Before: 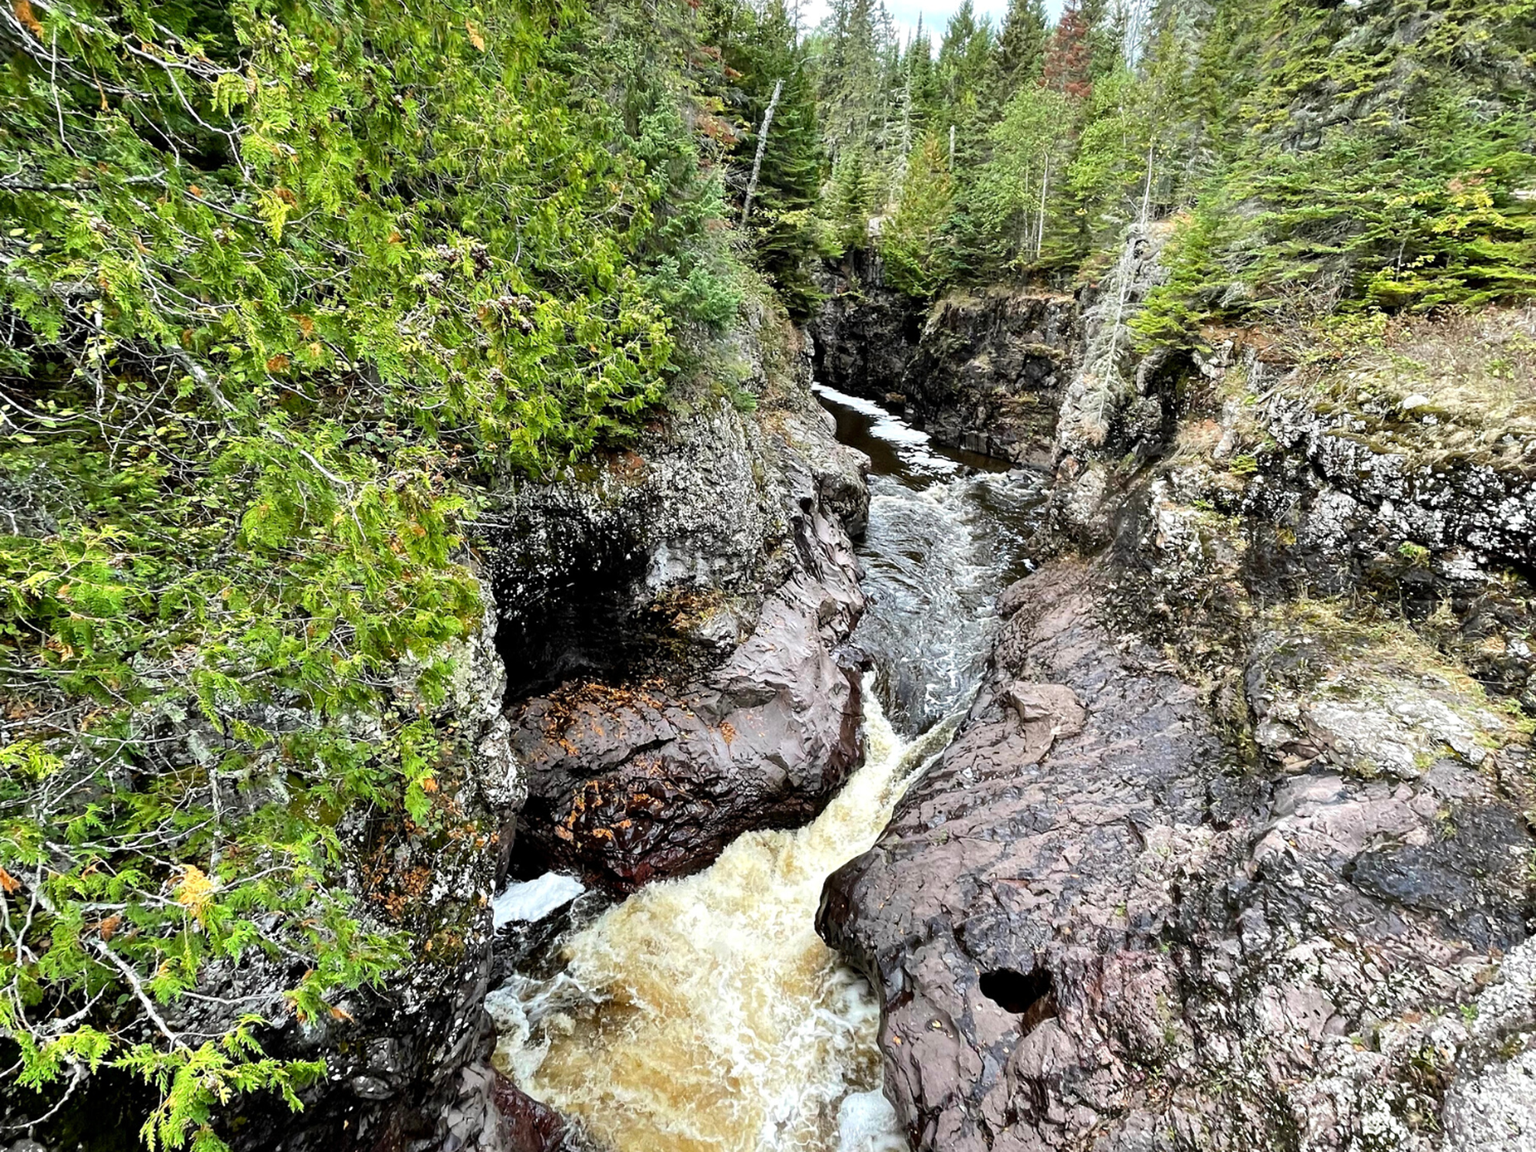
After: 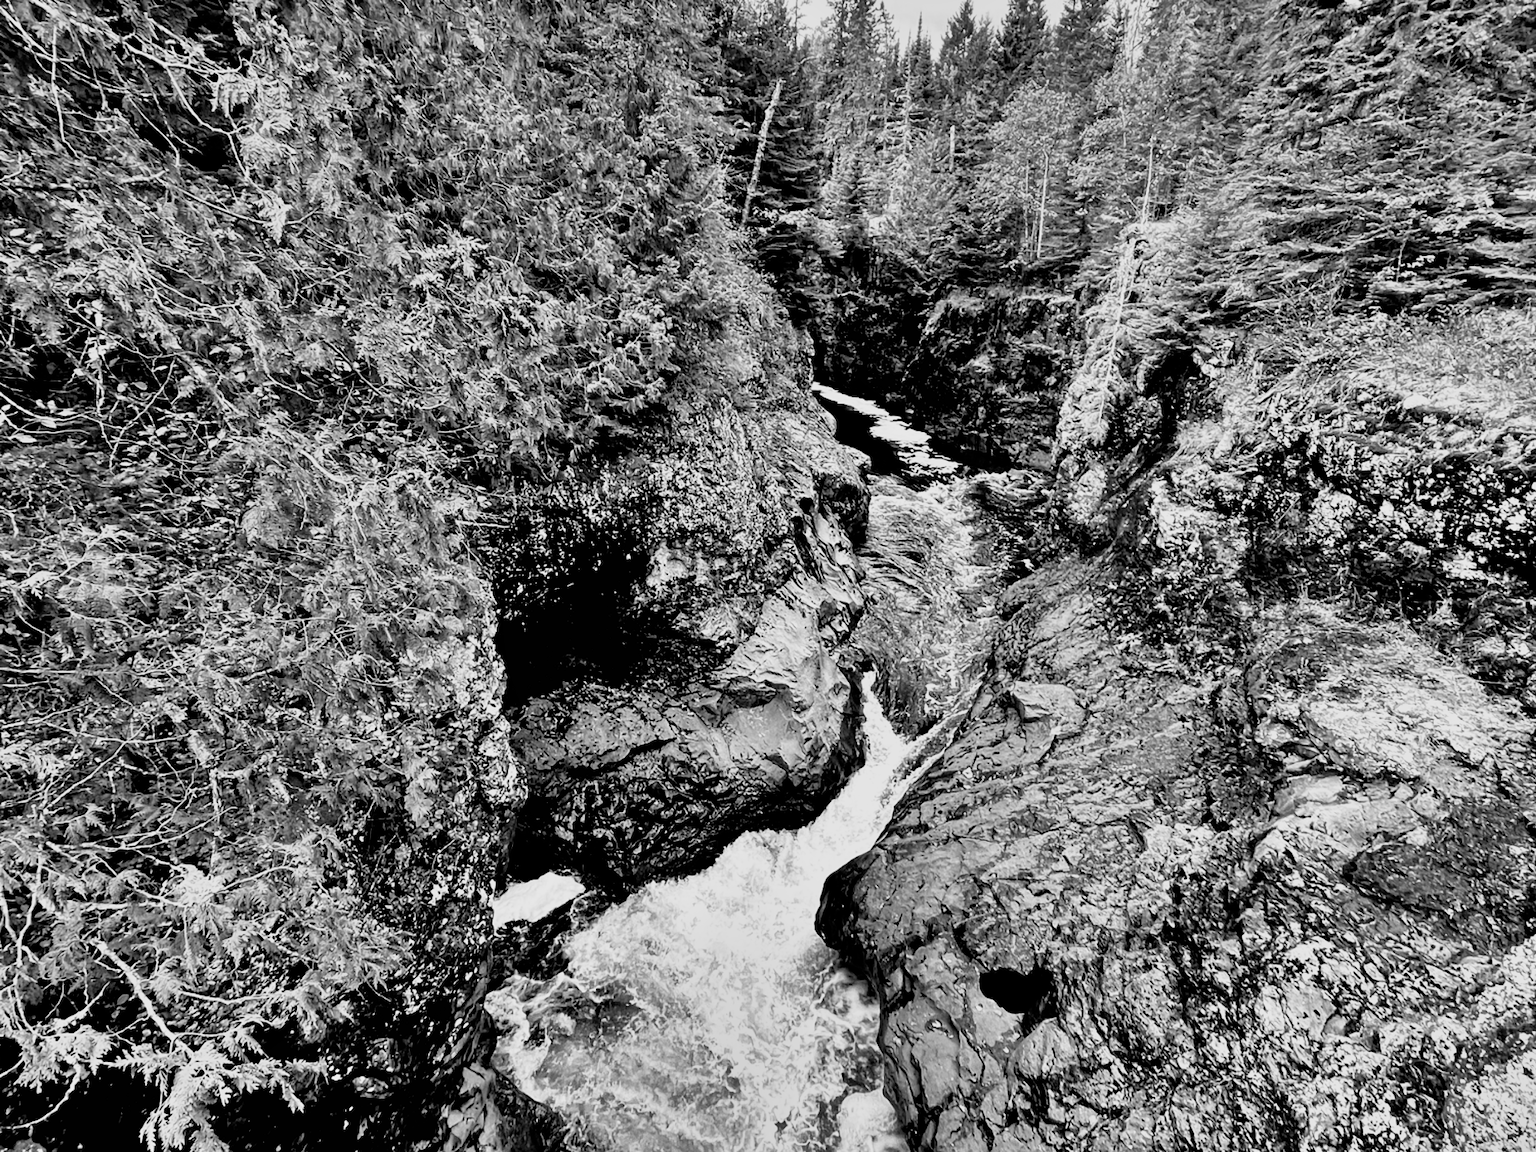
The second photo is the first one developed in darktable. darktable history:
shadows and highlights: shadows 80.73, white point adjustment -9.07, highlights -61.46, soften with gaussian
filmic rgb: black relative exposure -3.64 EV, white relative exposure 2.44 EV, hardness 3.29
monochrome: on, module defaults
